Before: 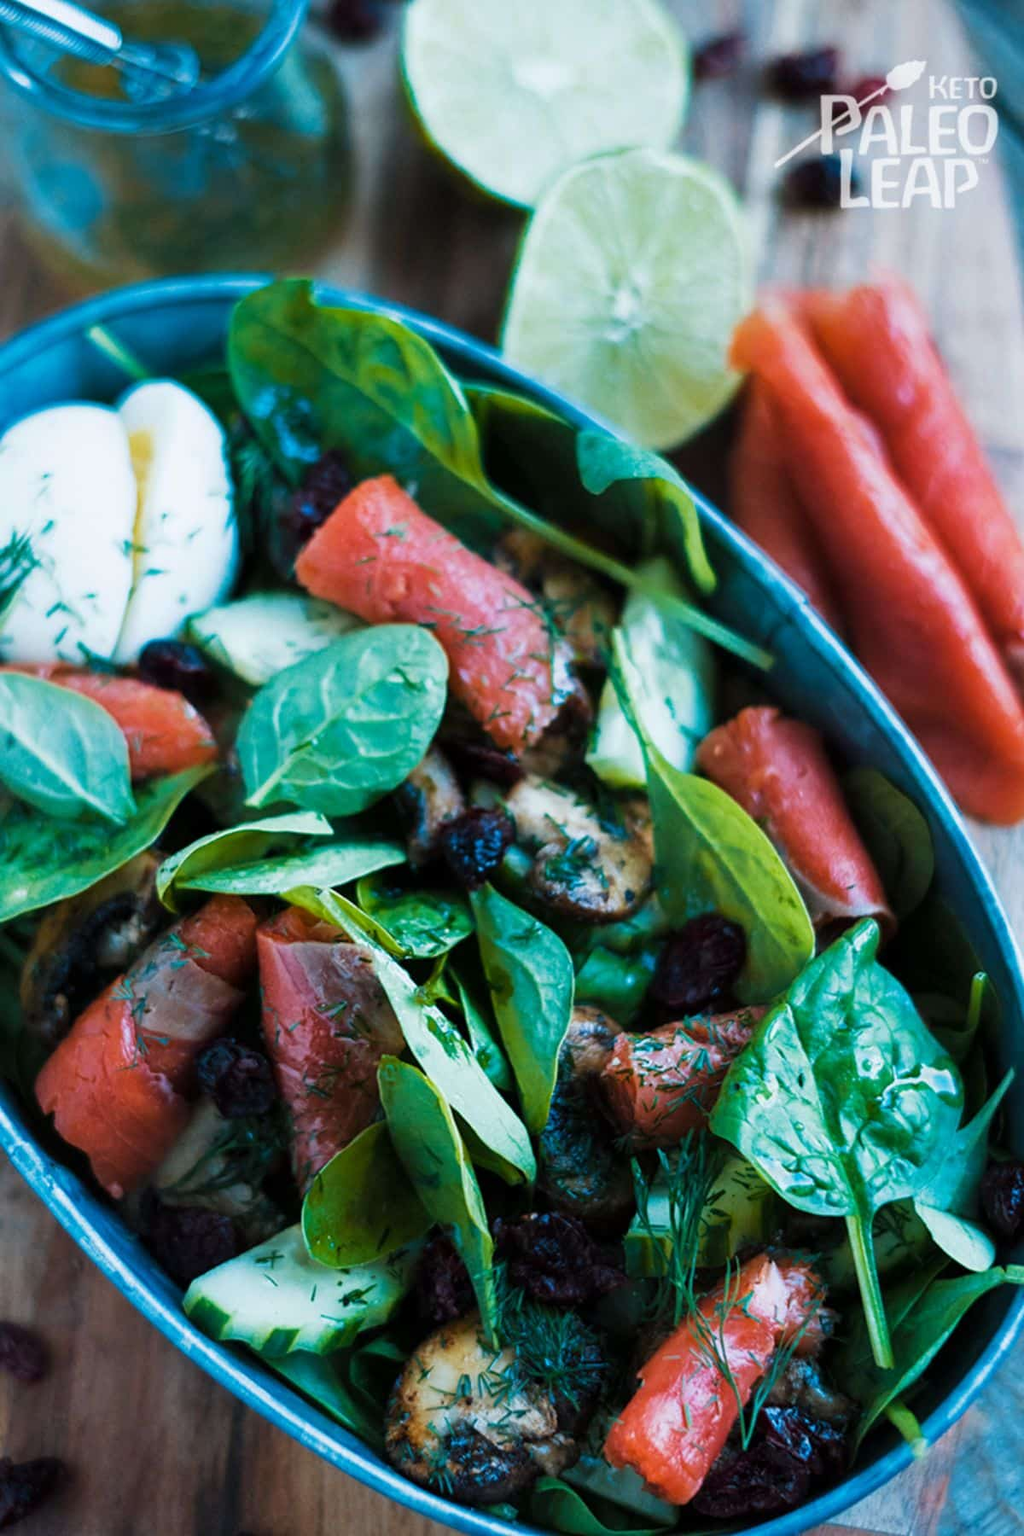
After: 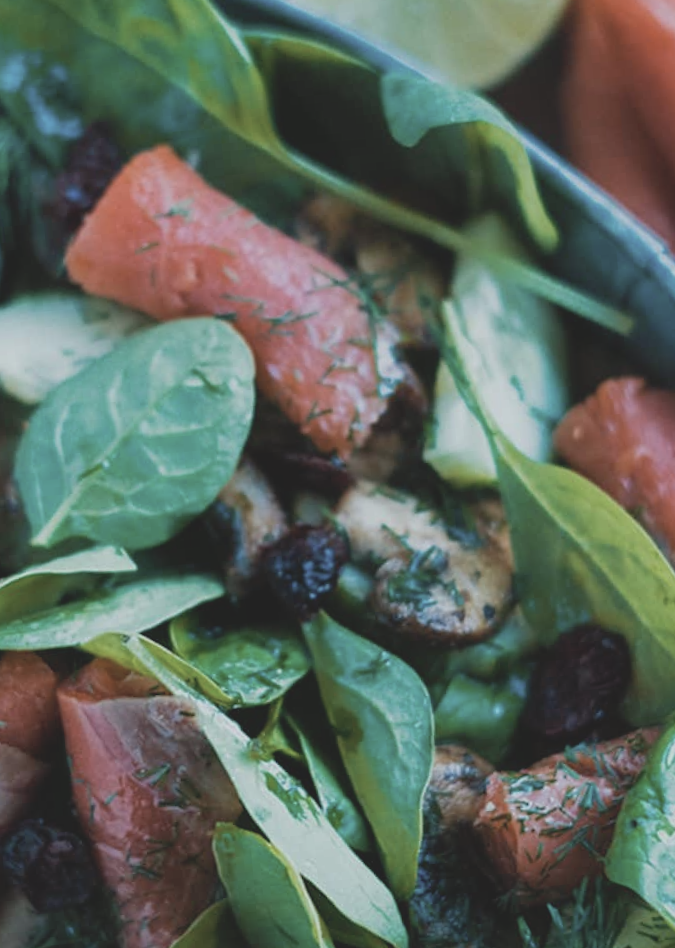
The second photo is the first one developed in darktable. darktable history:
rotate and perspective: rotation -4.98°, automatic cropping off
contrast brightness saturation: contrast -0.26, saturation -0.43
crop: left 25%, top 25%, right 25%, bottom 25%
